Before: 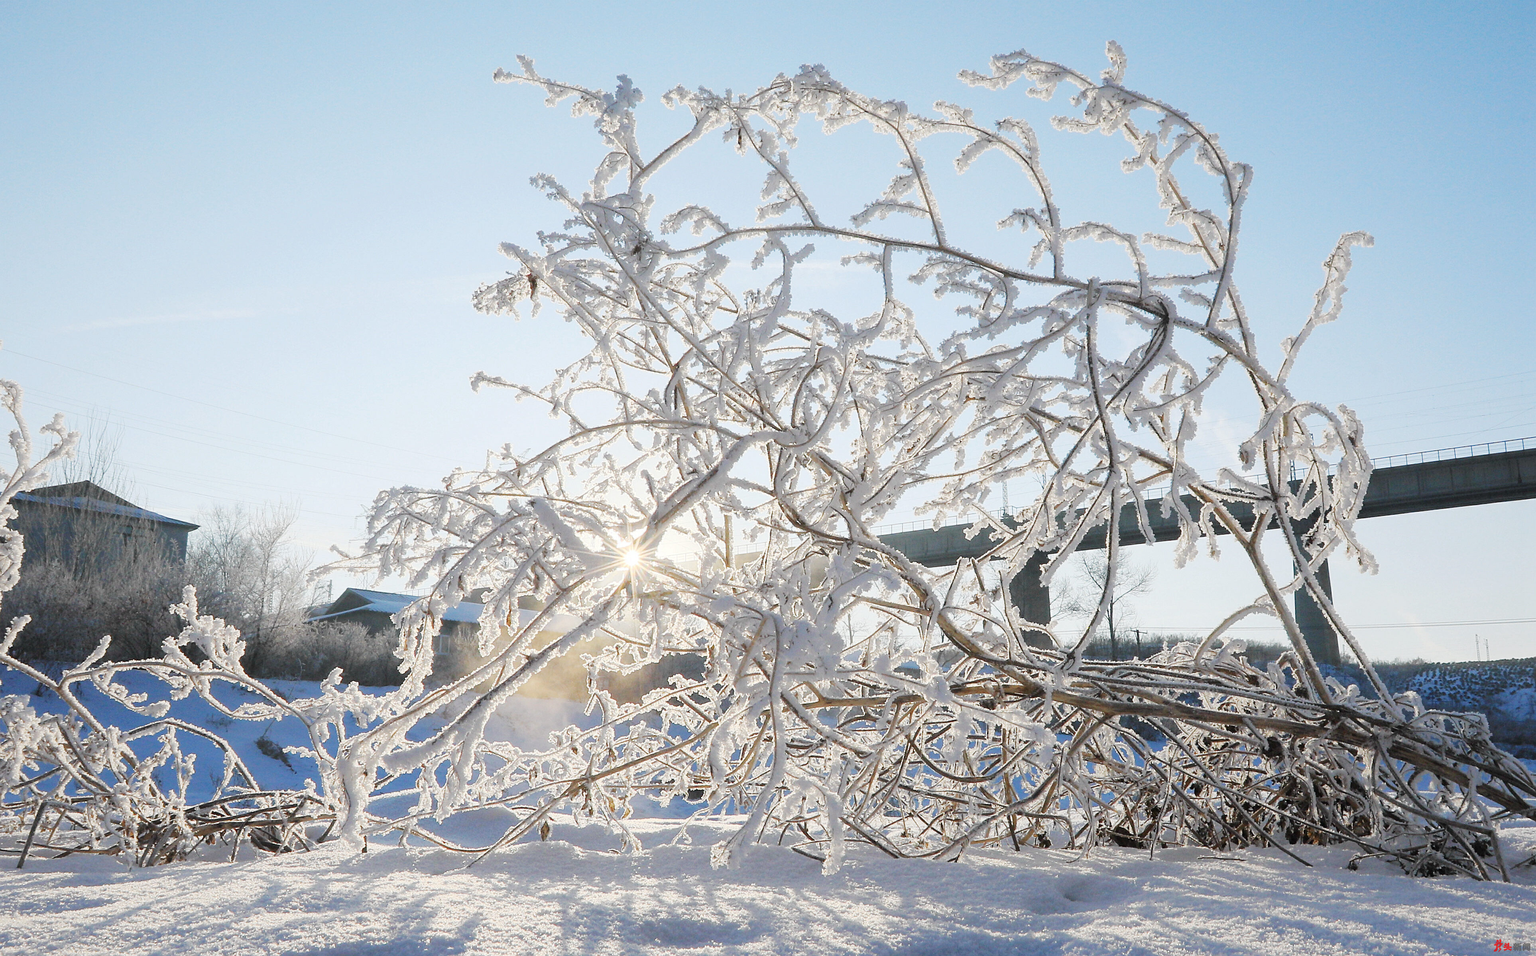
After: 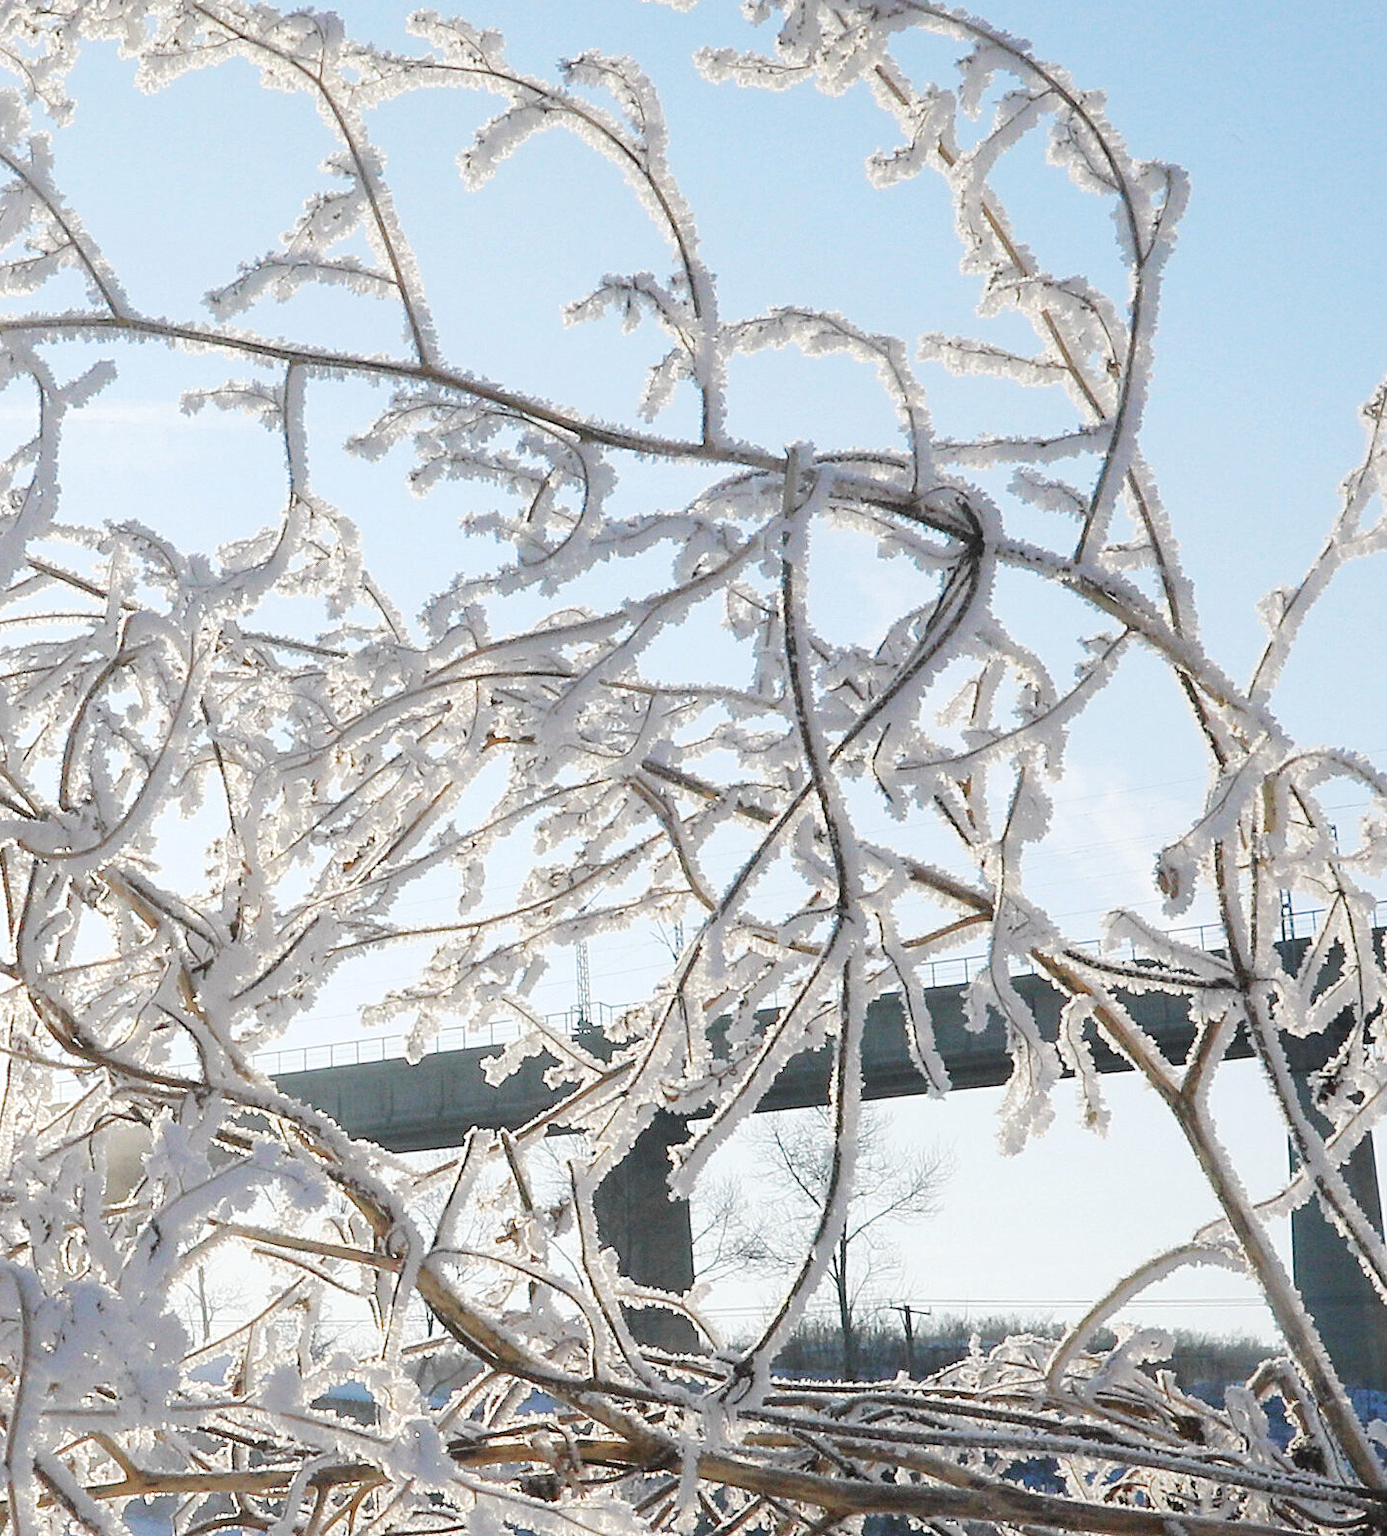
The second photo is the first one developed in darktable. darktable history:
exposure: exposure 0.127 EV, compensate highlight preservation false
crop and rotate: left 49.936%, top 10.094%, right 13.136%, bottom 24.256%
